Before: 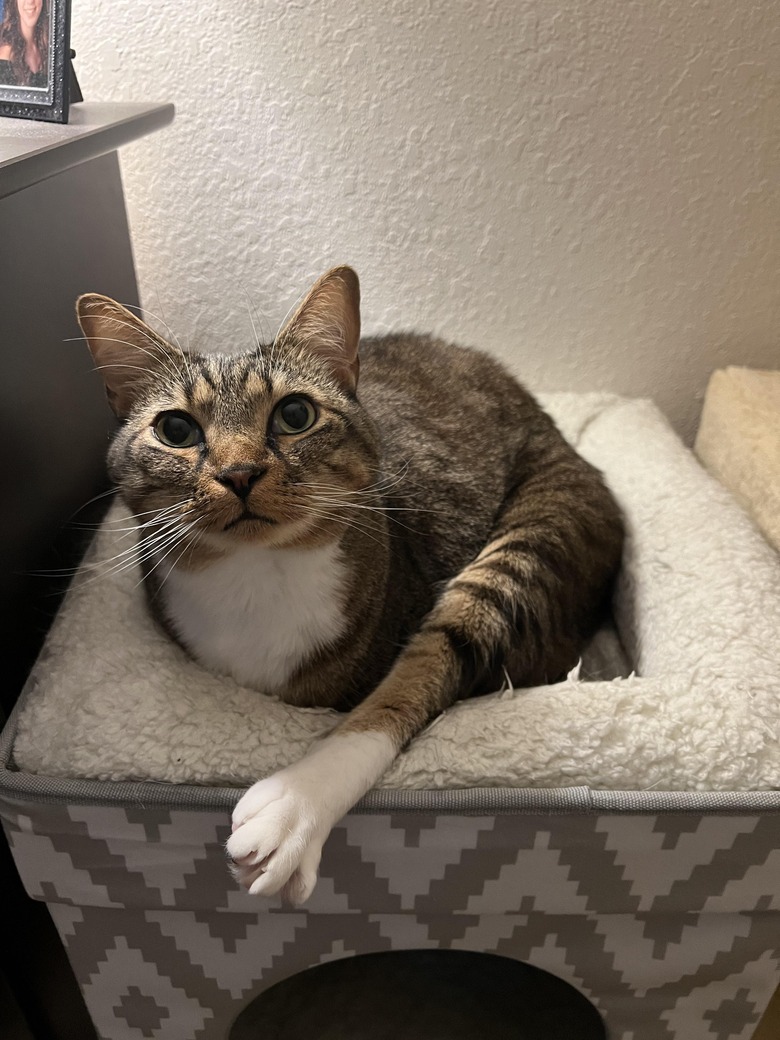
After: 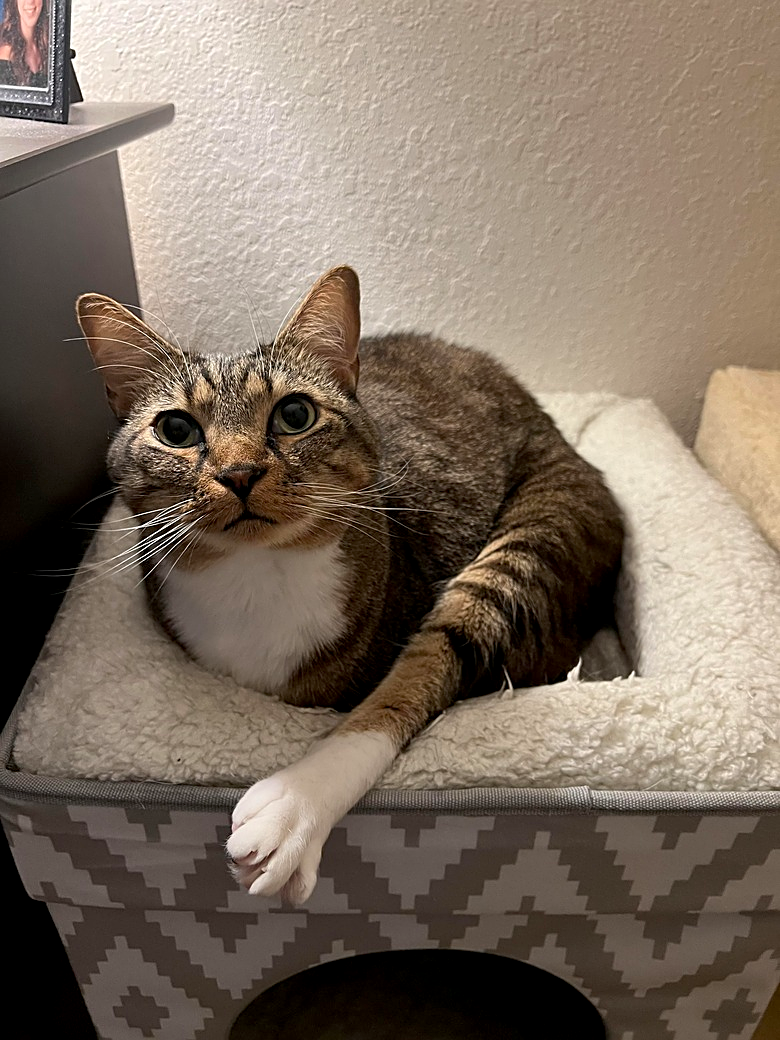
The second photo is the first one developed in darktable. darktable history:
sharpen: on, module defaults
exposure: black level correction 0.005, exposure 0.001 EV, compensate highlight preservation false
